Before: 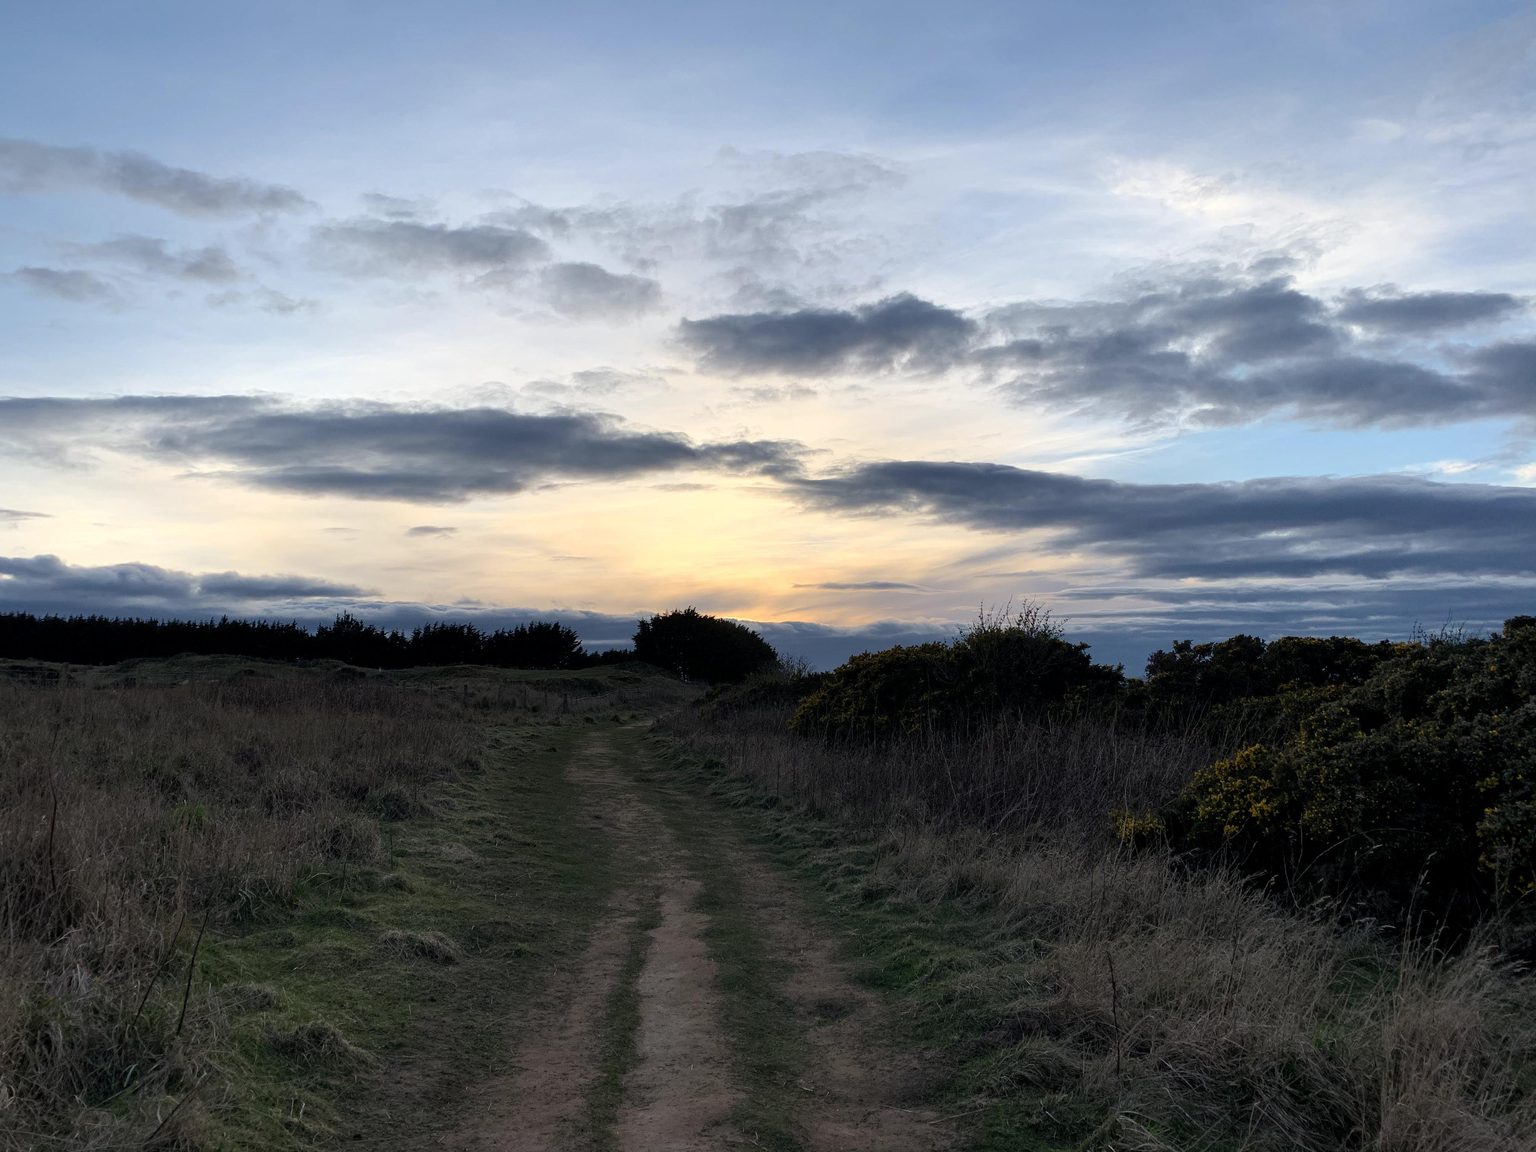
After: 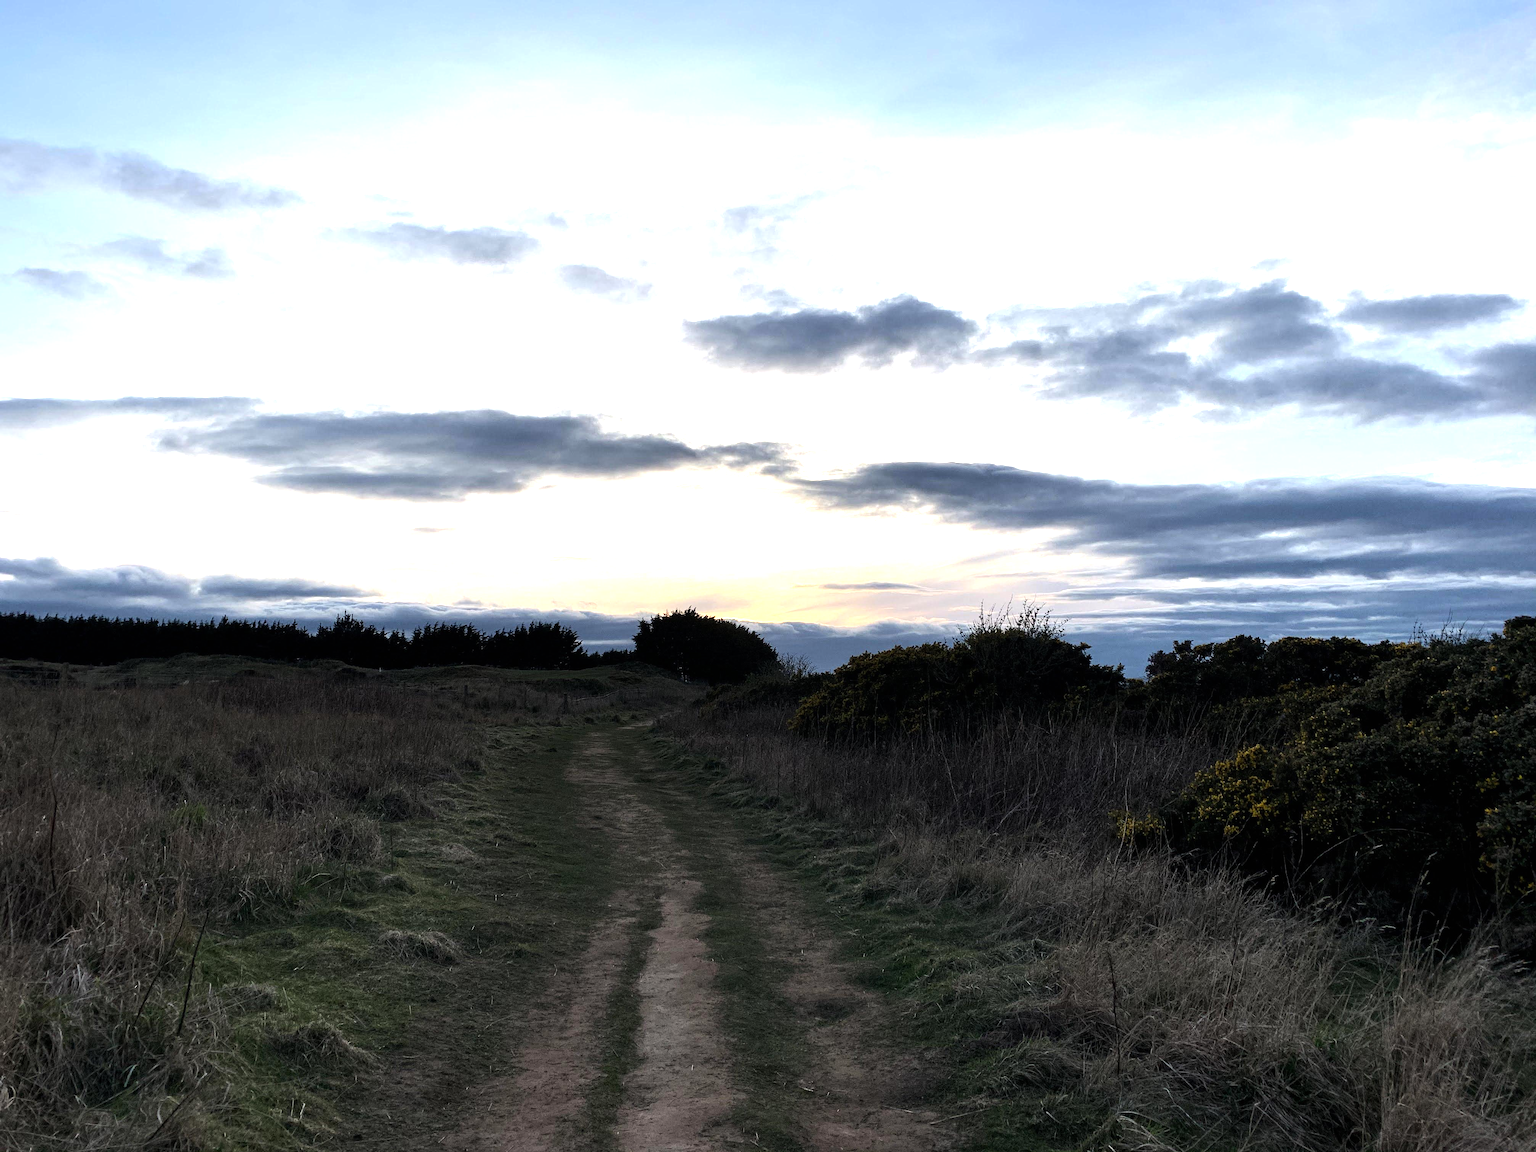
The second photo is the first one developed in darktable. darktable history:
exposure: black level correction 0, exposure 0.5 EV, compensate highlight preservation false
tone equalizer: -8 EV -0.75 EV, -7 EV -0.7 EV, -6 EV -0.6 EV, -5 EV -0.4 EV, -3 EV 0.4 EV, -2 EV 0.6 EV, -1 EV 0.7 EV, +0 EV 0.75 EV, edges refinement/feathering 500, mask exposure compensation -1.57 EV, preserve details no
